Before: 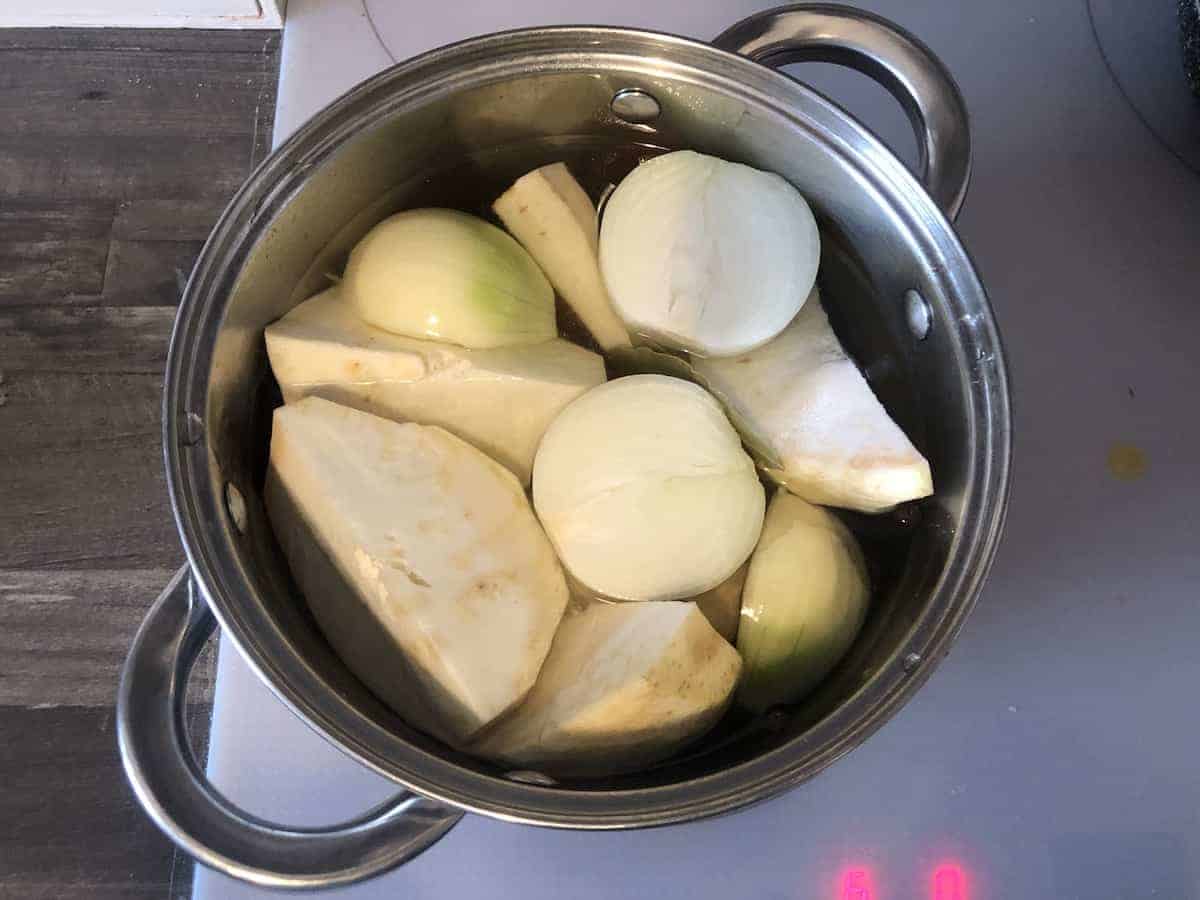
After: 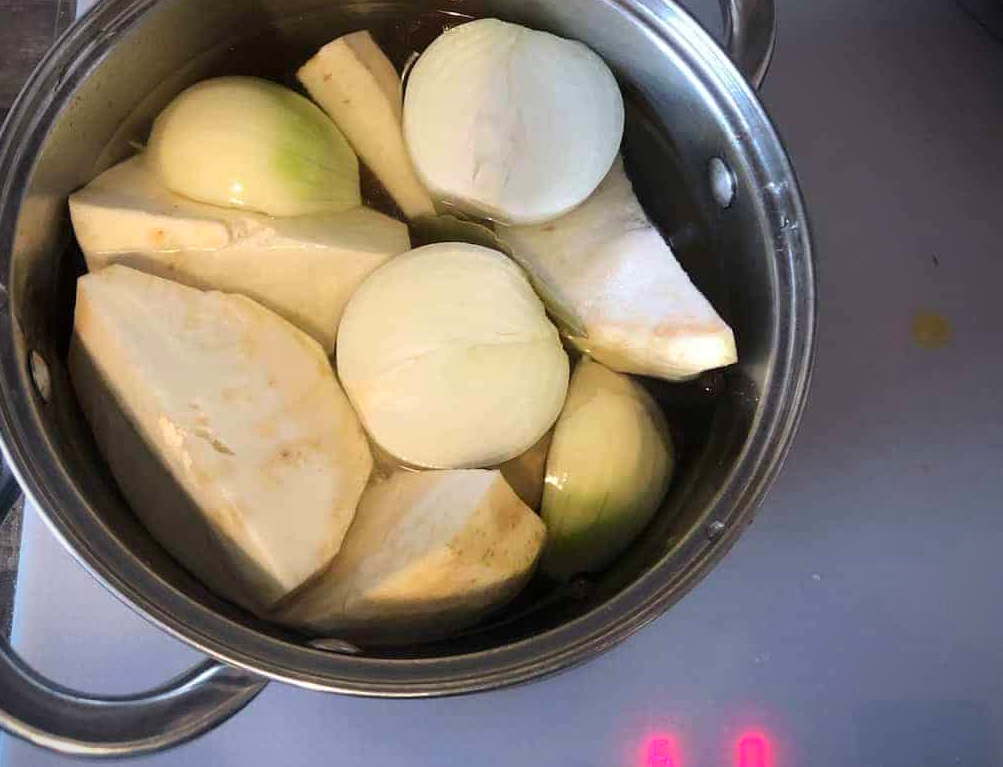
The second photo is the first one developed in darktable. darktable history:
tone equalizer: on, module defaults
vignetting: brightness -0.371, saturation 0.017
crop: left 16.395%, top 14.674%
